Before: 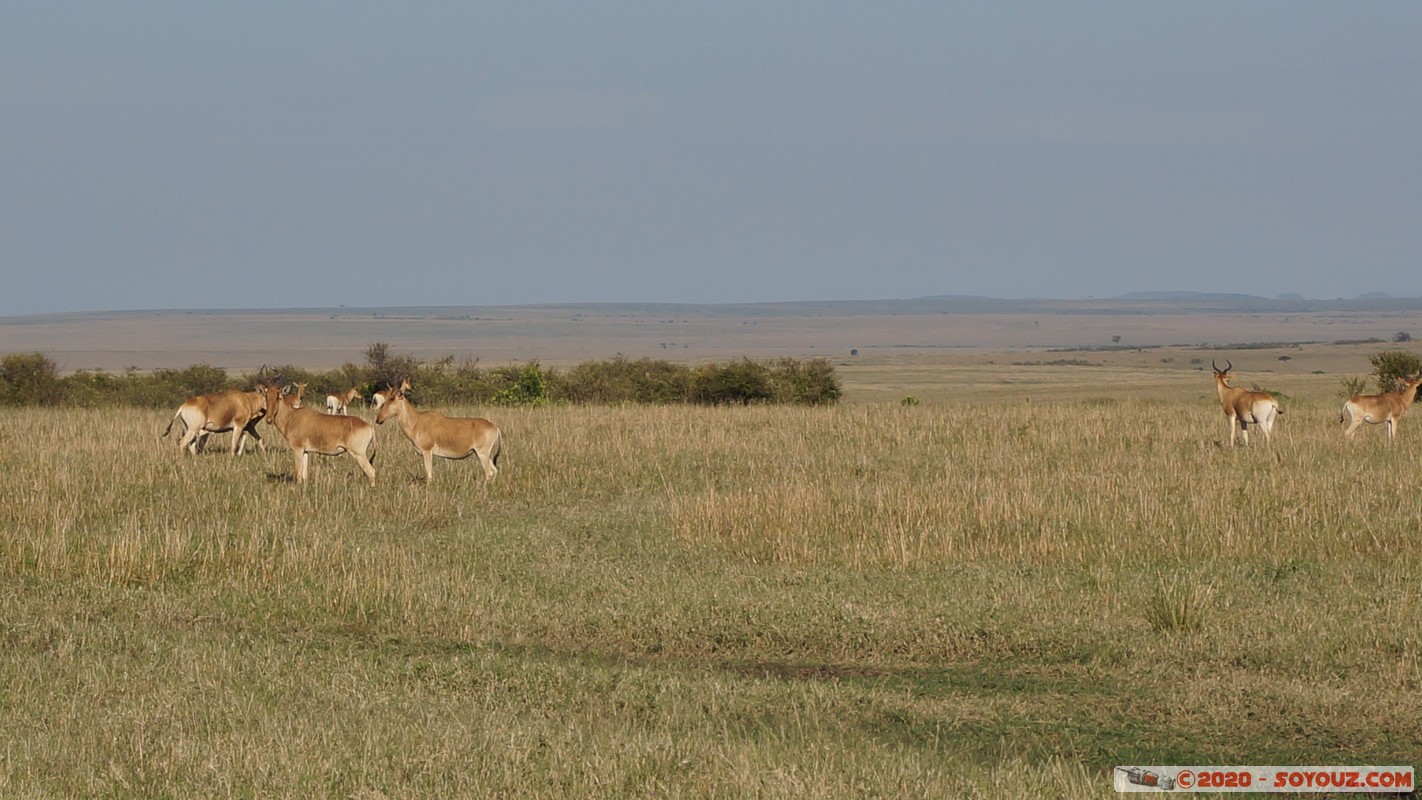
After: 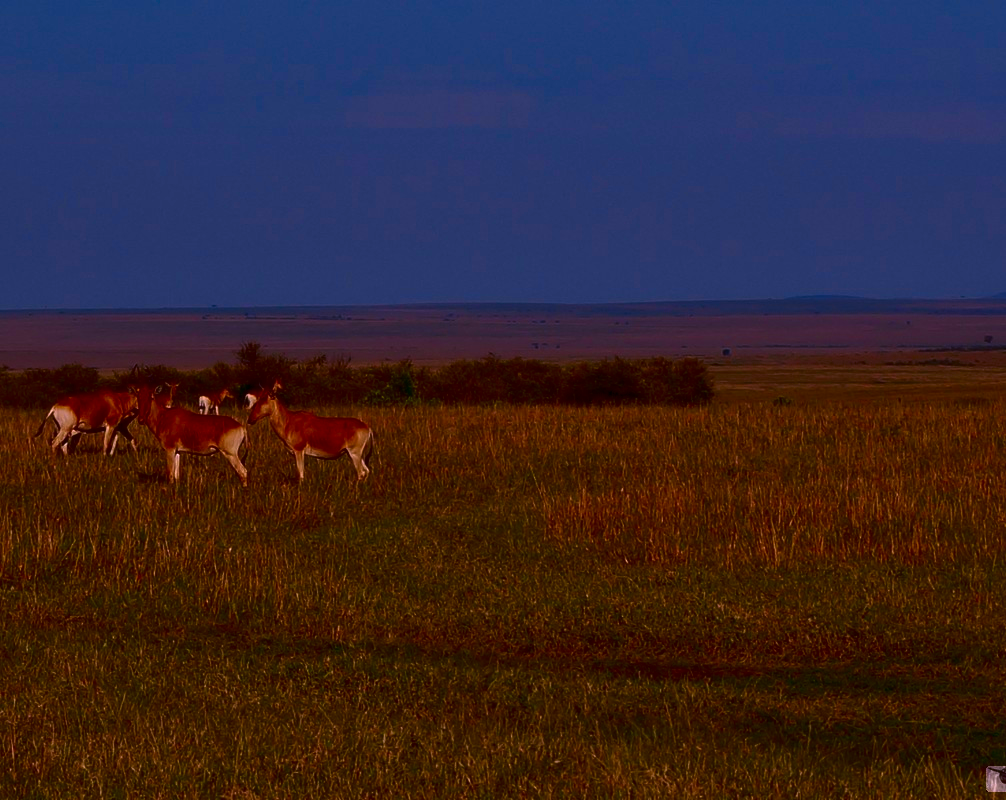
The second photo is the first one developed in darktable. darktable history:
crop and rotate: left 9.061%, right 20.142%
contrast brightness saturation: brightness -1, saturation 1
white balance: red 1.066, blue 1.119
